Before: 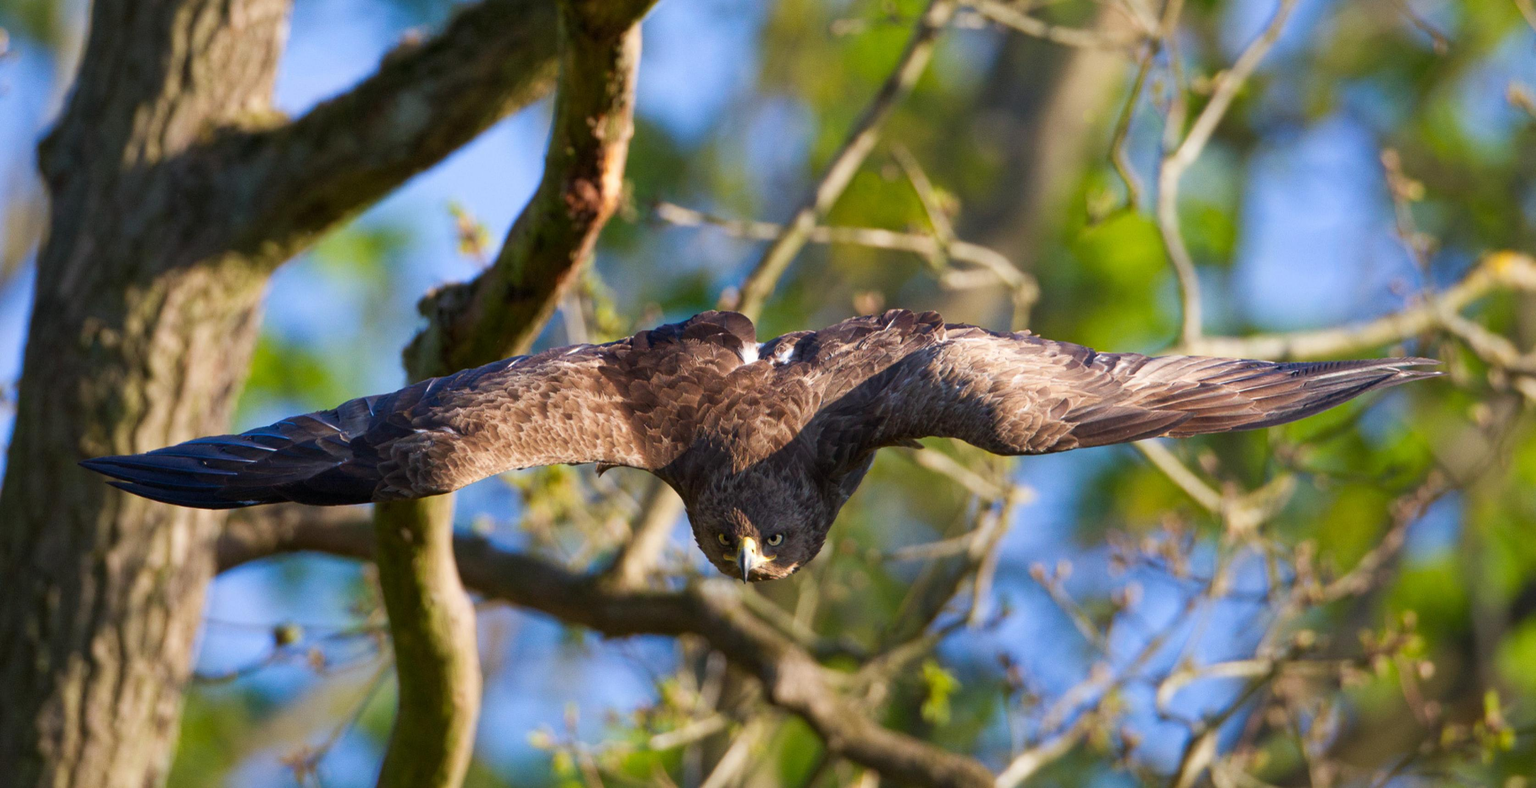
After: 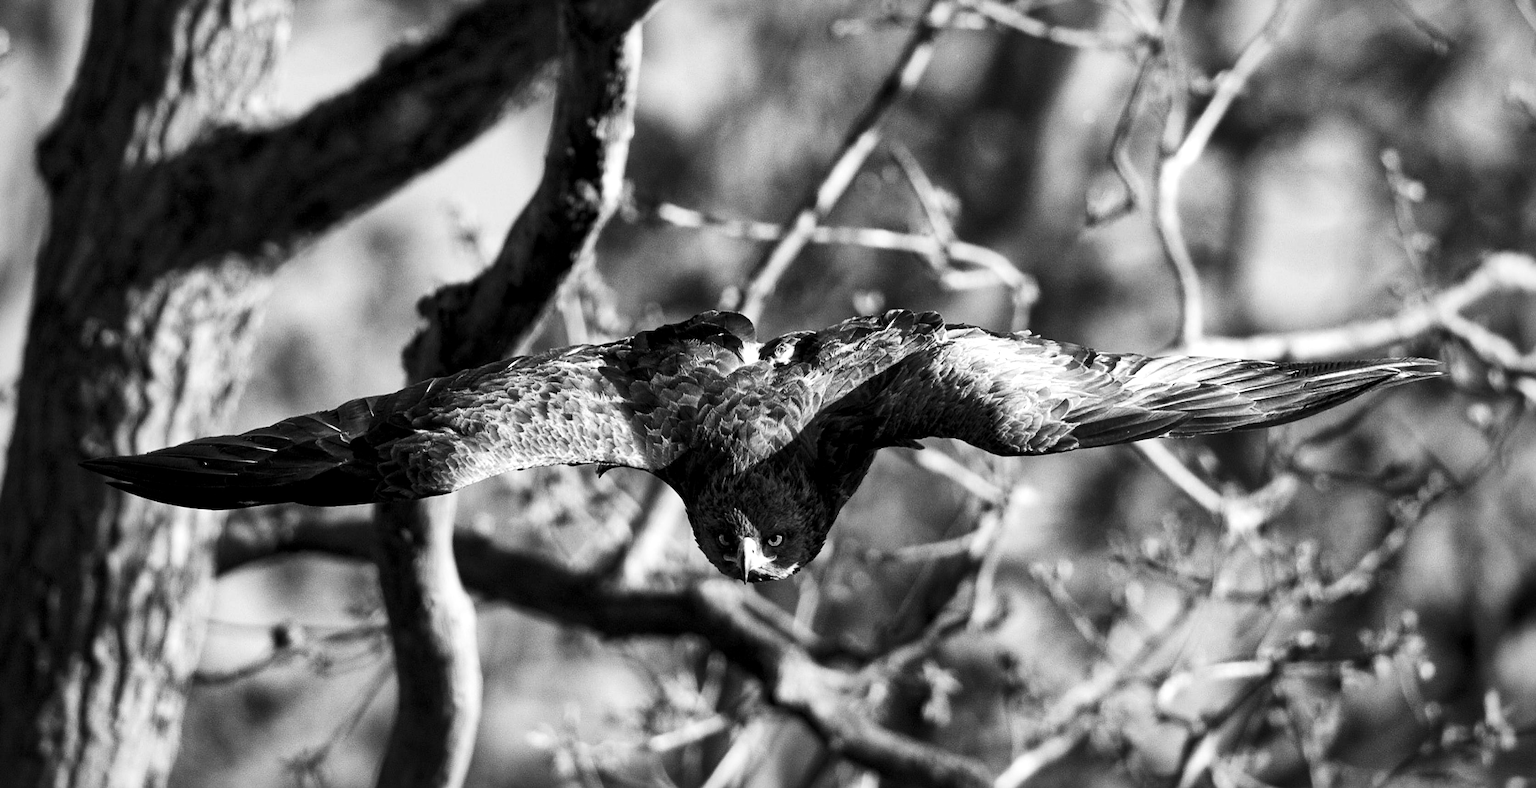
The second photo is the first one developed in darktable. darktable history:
sharpen: on, module defaults
color calibration: output gray [0.714, 0.278, 0, 0], x 0.336, y 0.349, temperature 5394.02 K, gamut compression 3
local contrast: mode bilateral grid, contrast 100, coarseness 99, detail 165%, midtone range 0.2
contrast brightness saturation: contrast 0.271
